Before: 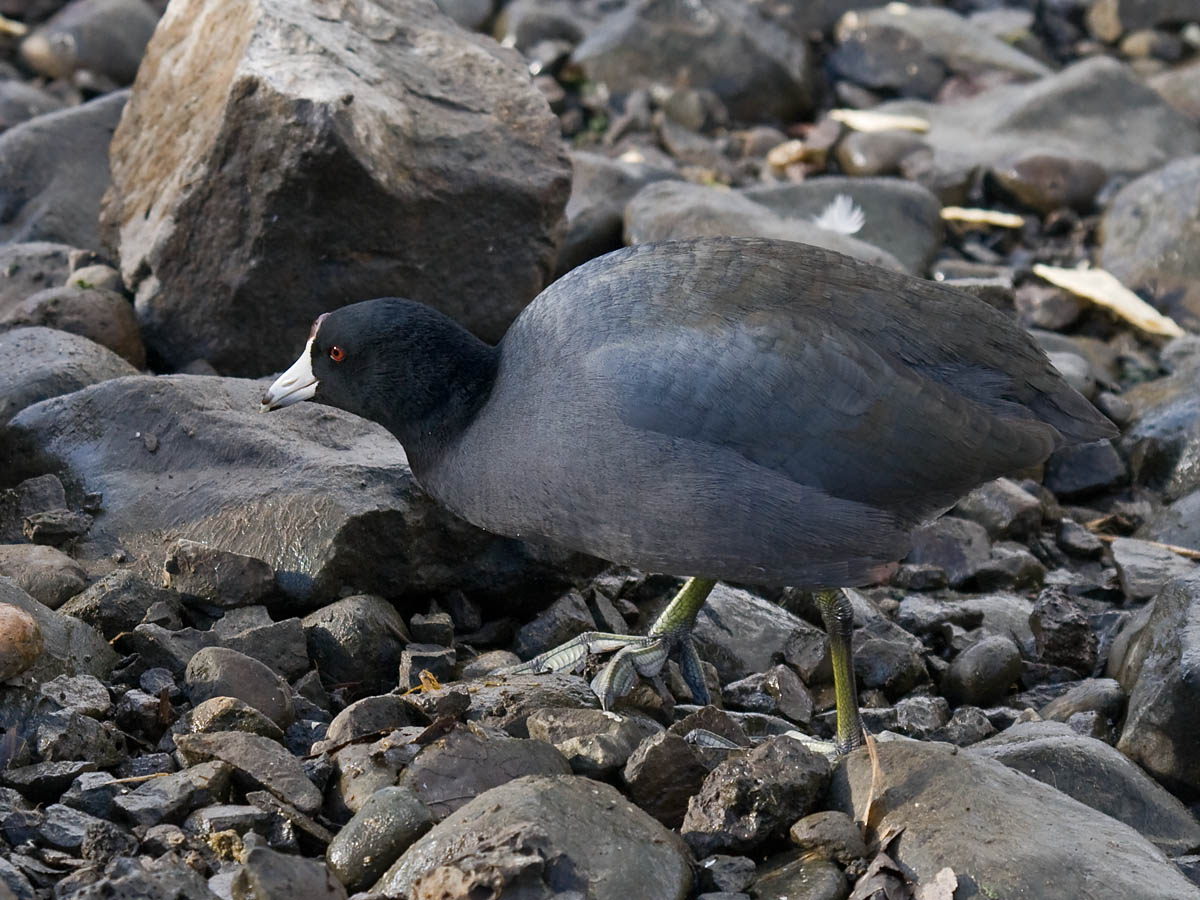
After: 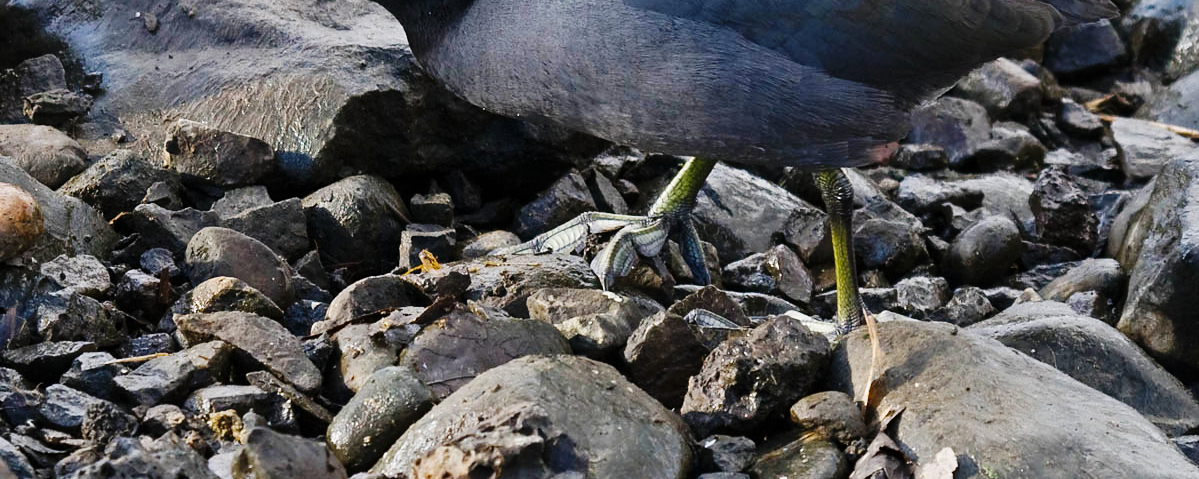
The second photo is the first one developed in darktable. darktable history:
crop and rotate: top 46.733%, right 0.058%
base curve: curves: ch0 [(0, 0) (0.036, 0.025) (0.121, 0.166) (0.206, 0.329) (0.605, 0.79) (1, 1)], preserve colors none
